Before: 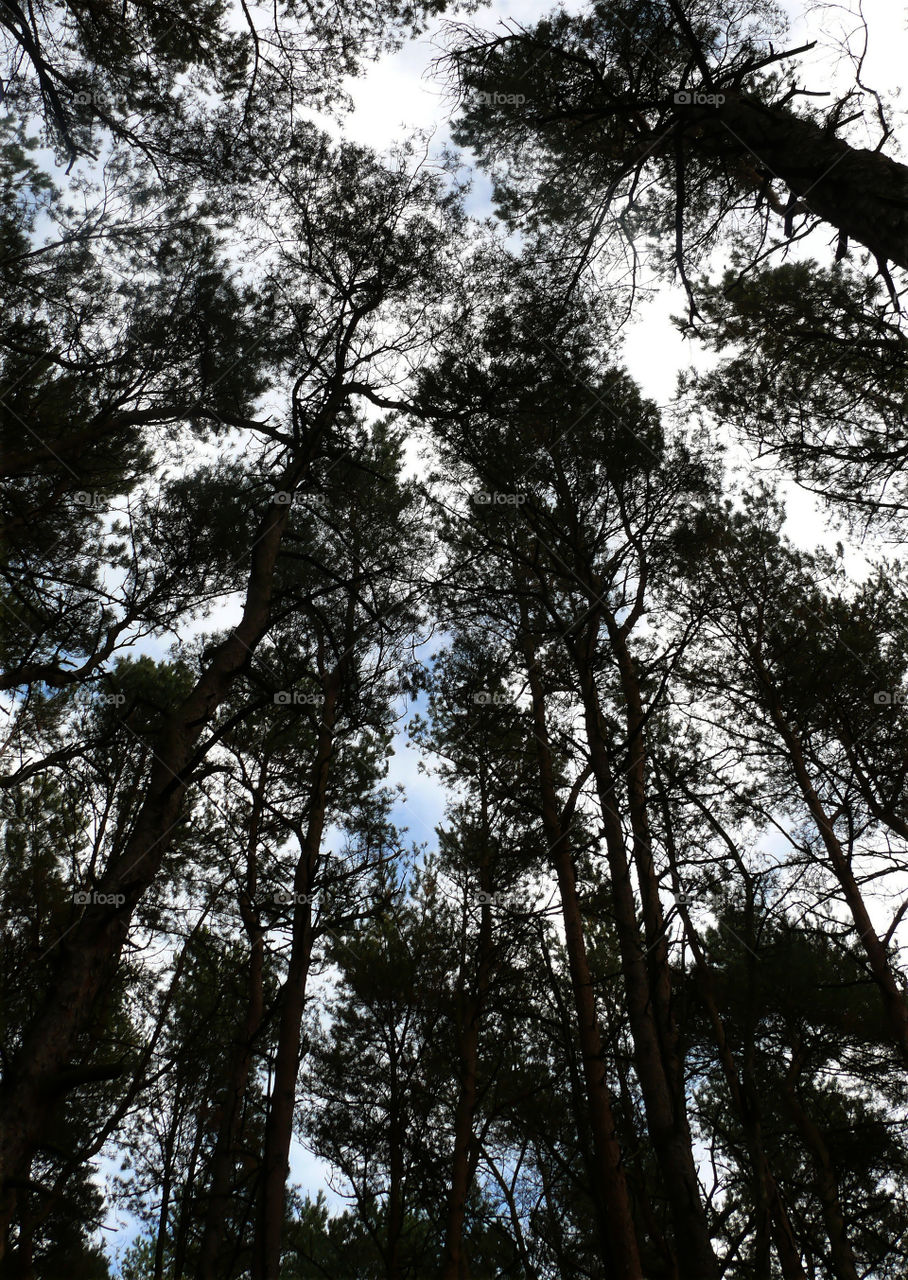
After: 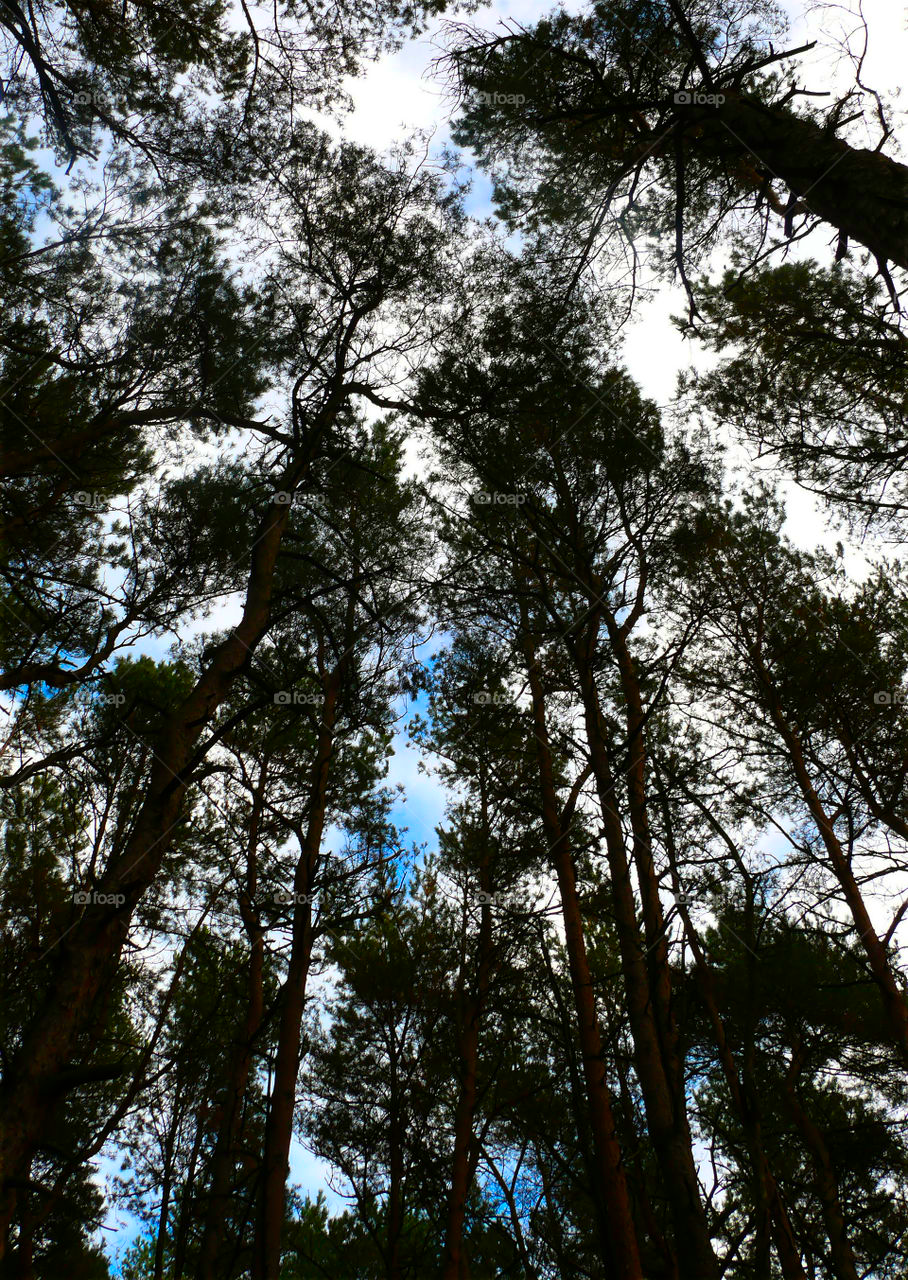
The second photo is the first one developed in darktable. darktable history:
color correction: highlights b* -0.048, saturation 2.1
